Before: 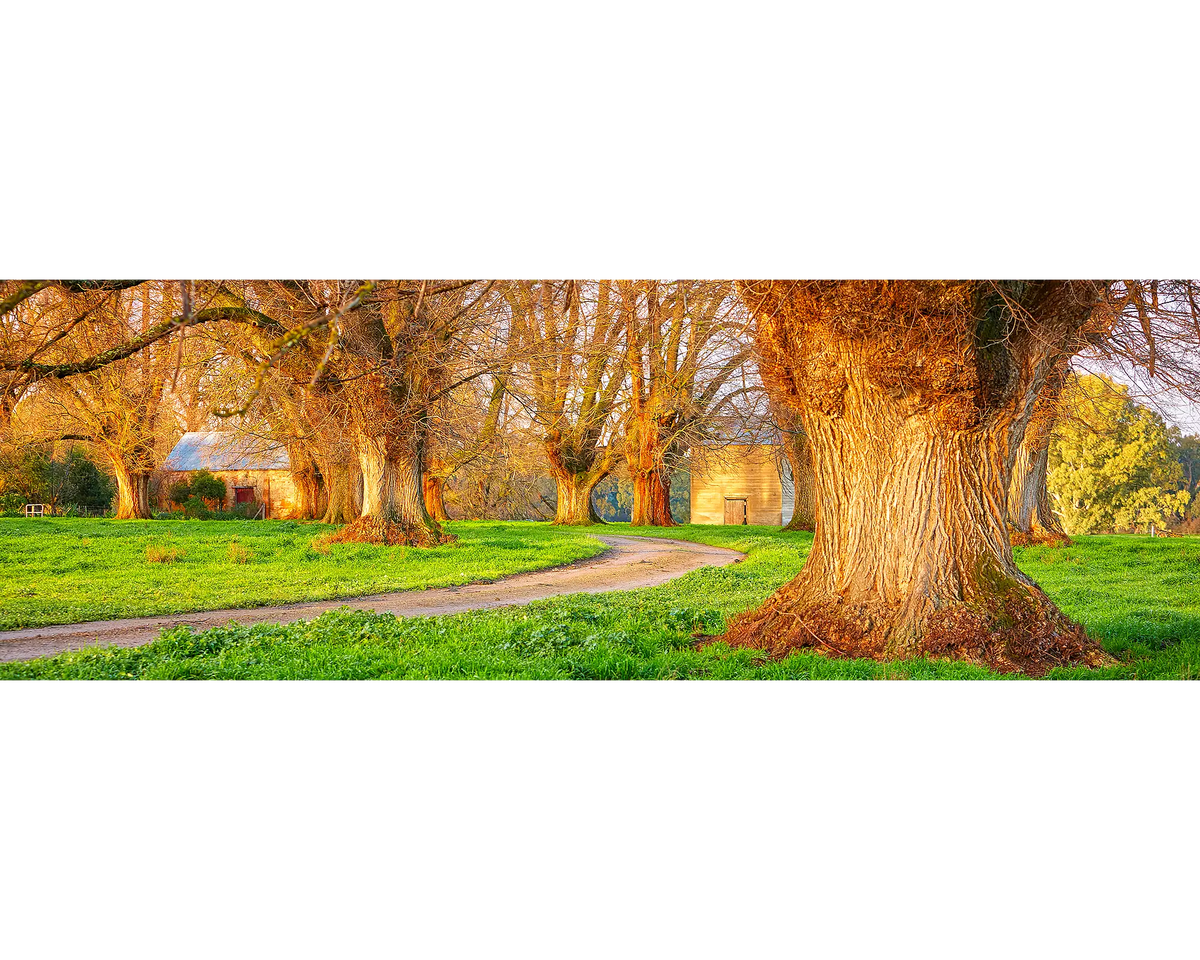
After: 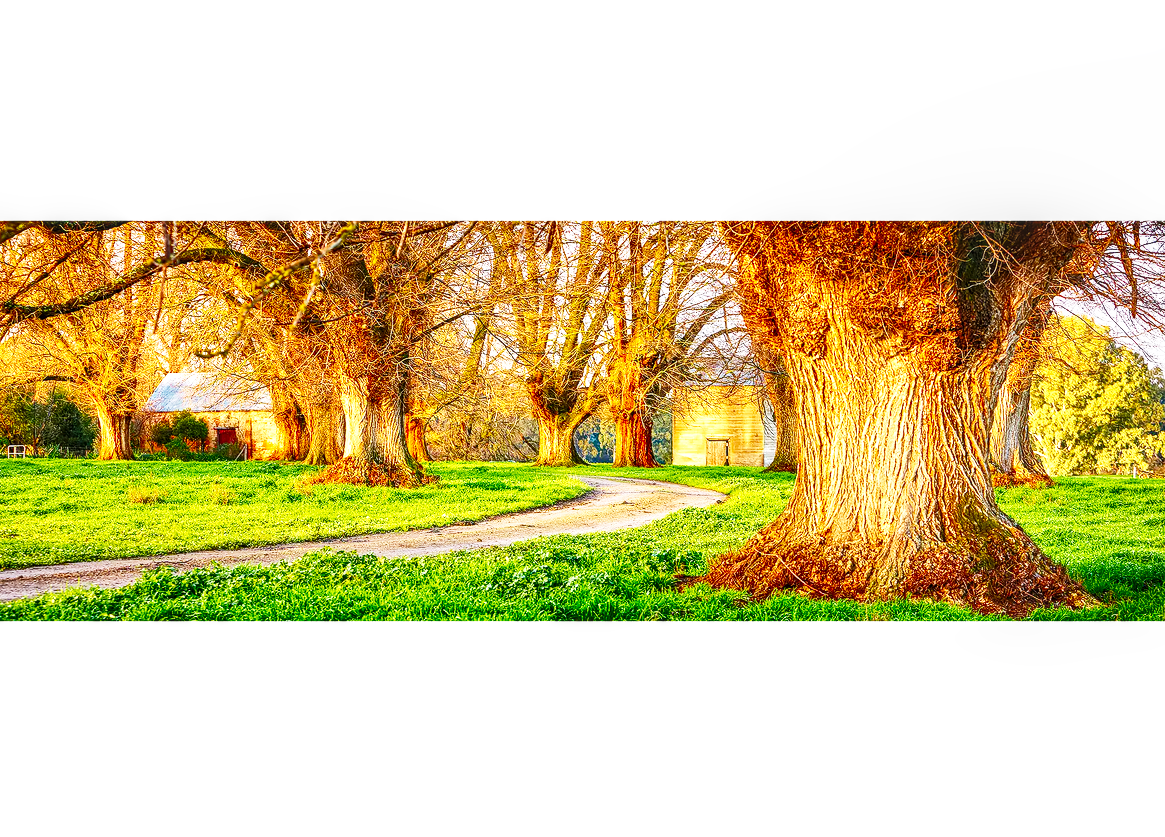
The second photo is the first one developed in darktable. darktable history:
shadows and highlights: shadows 60, soften with gaussian
crop: left 1.507%, top 6.147%, right 1.379%, bottom 6.637%
color balance: mode lift, gamma, gain (sRGB)
base curve: curves: ch0 [(0, 0) (0.026, 0.03) (0.109, 0.232) (0.351, 0.748) (0.669, 0.968) (1, 1)], preserve colors none
local contrast: detail 130%
white balance: emerald 1
